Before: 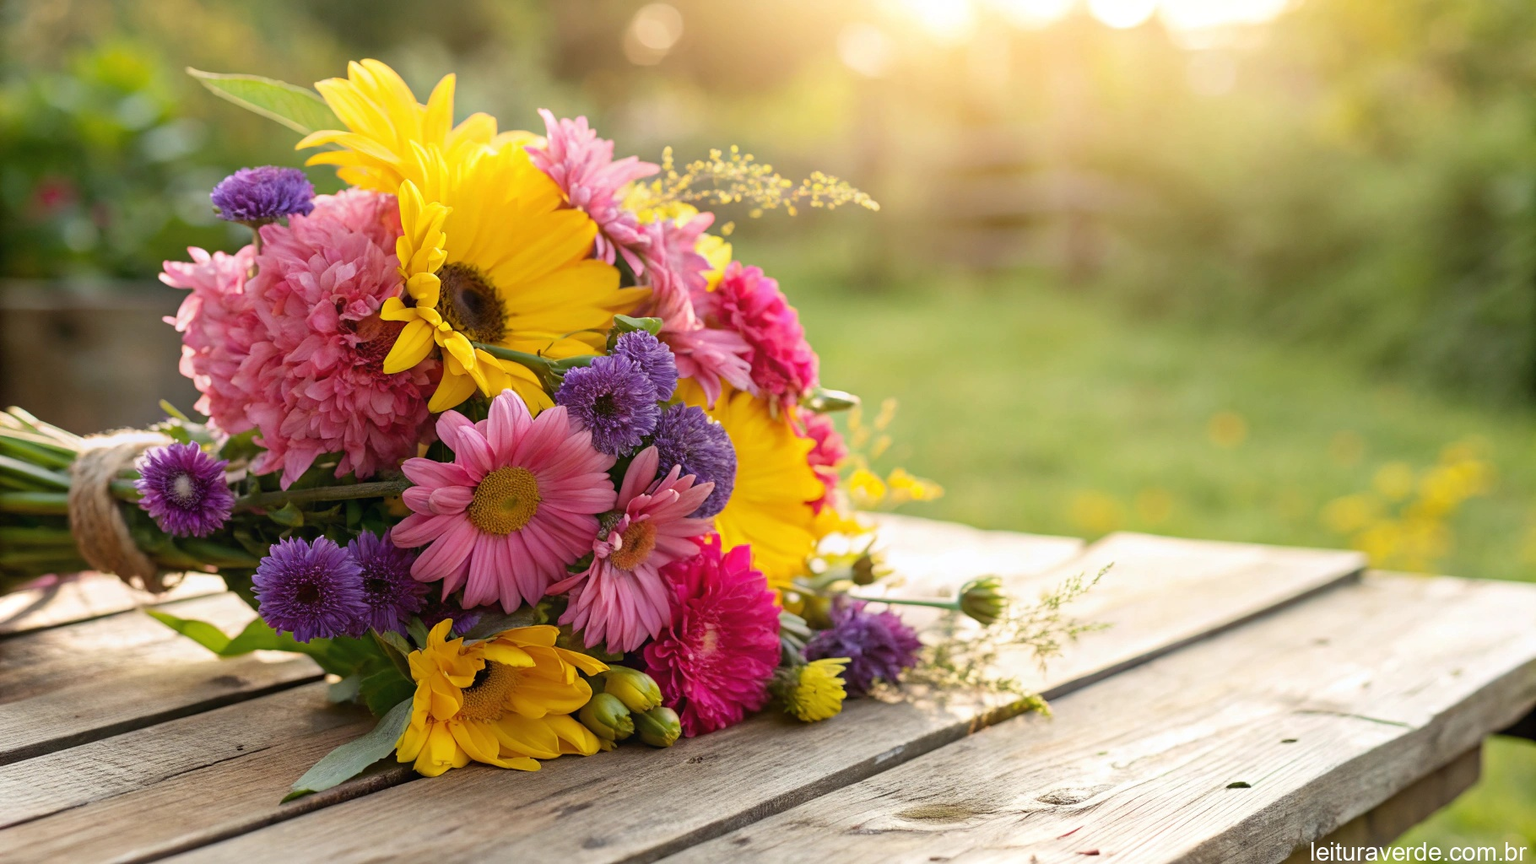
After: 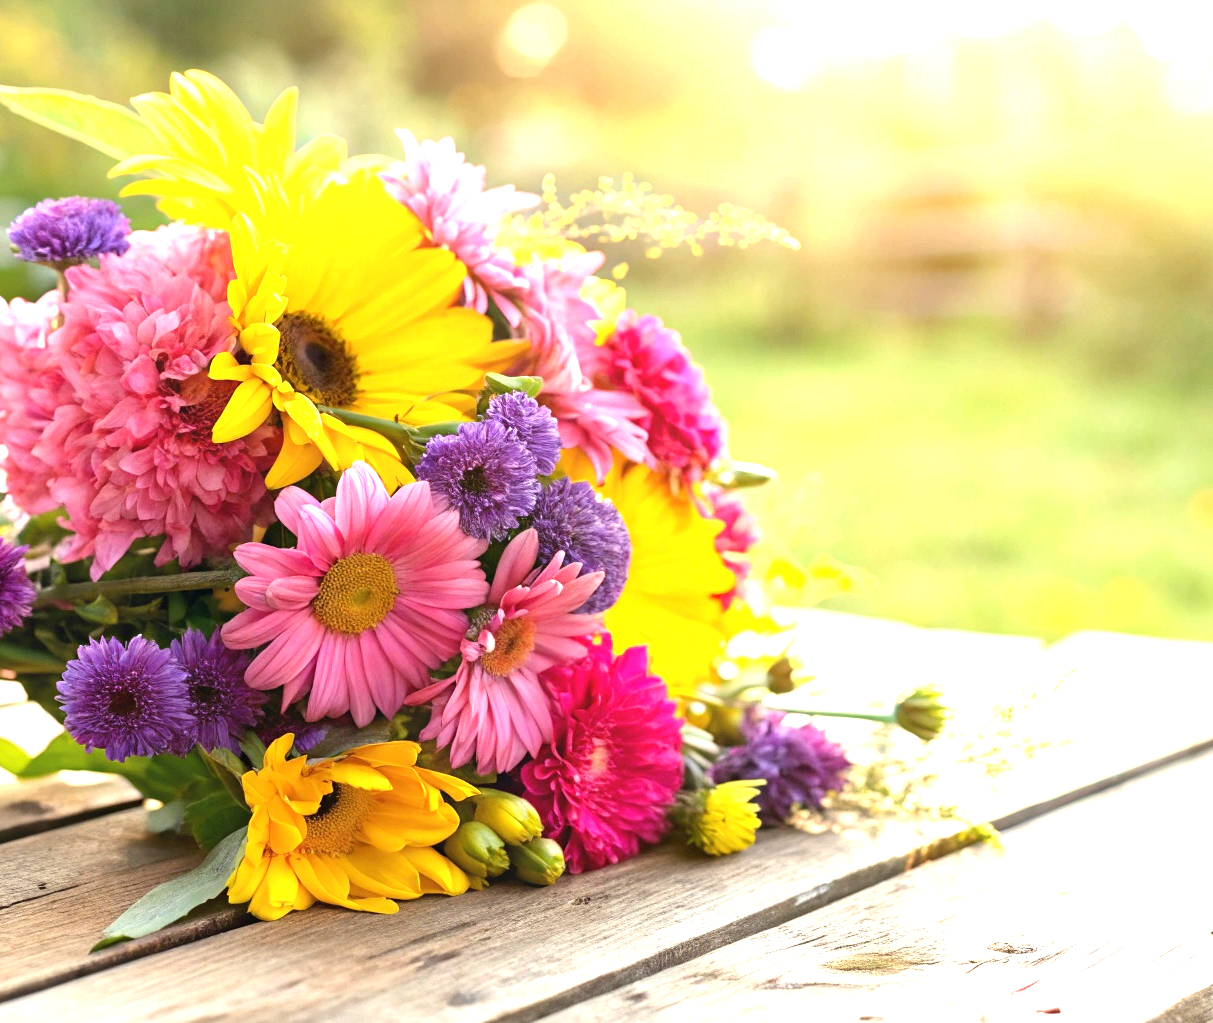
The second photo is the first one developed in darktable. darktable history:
crop and rotate: left 13.341%, right 19.983%
exposure: black level correction 0, exposure 1.2 EV, compensate exposure bias true, compensate highlight preservation false
